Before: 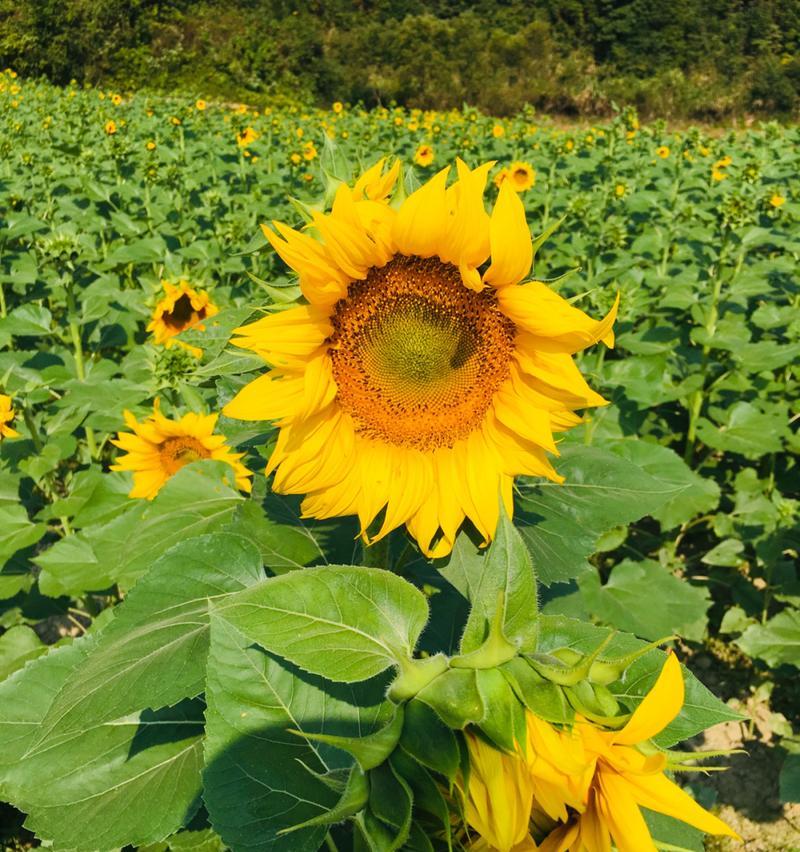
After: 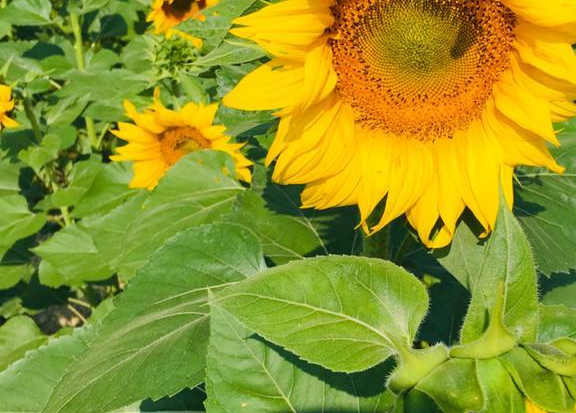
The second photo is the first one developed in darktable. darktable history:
crop: top 36.43%, right 27.938%, bottom 15.029%
